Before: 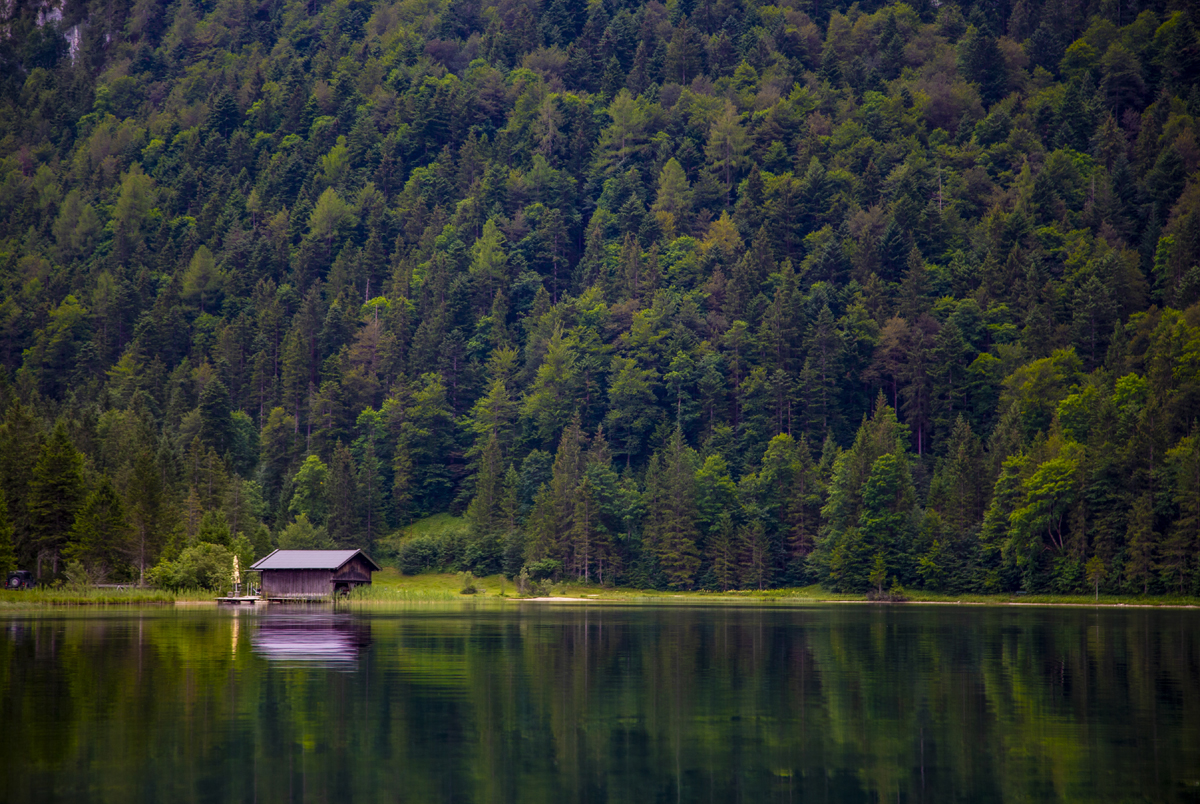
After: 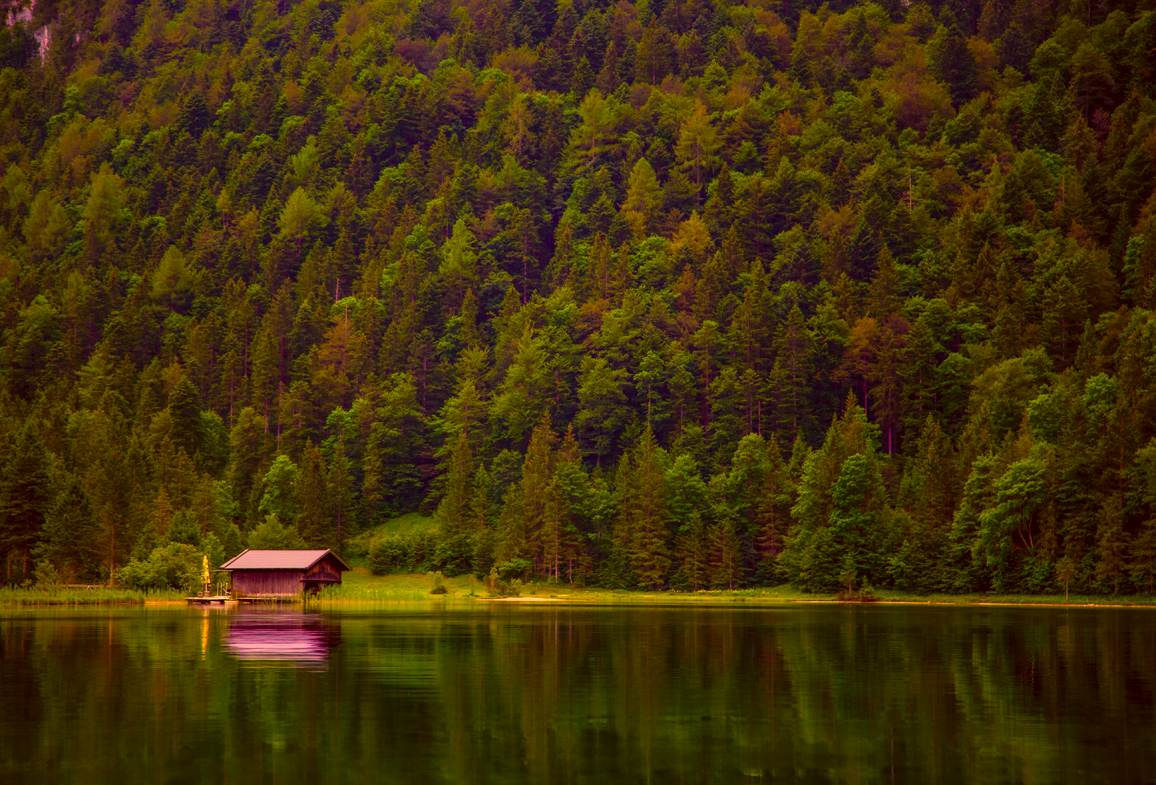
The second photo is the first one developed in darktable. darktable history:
color correction: highlights a* 10.44, highlights b* 30.04, shadows a* 2.73, shadows b* 17.51, saturation 1.72
crop and rotate: left 2.536%, right 1.107%, bottom 2.246%
white balance: red 0.983, blue 1.036
